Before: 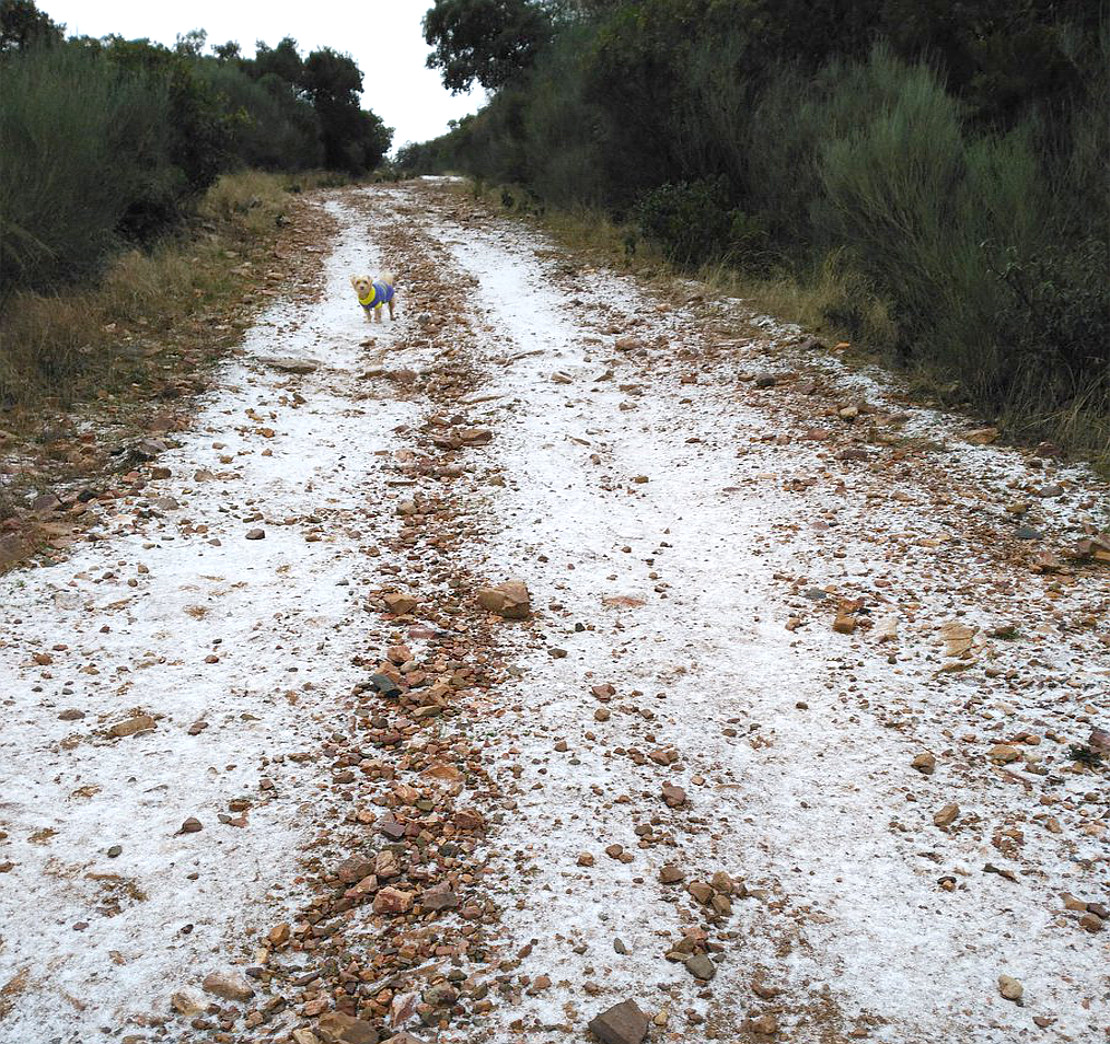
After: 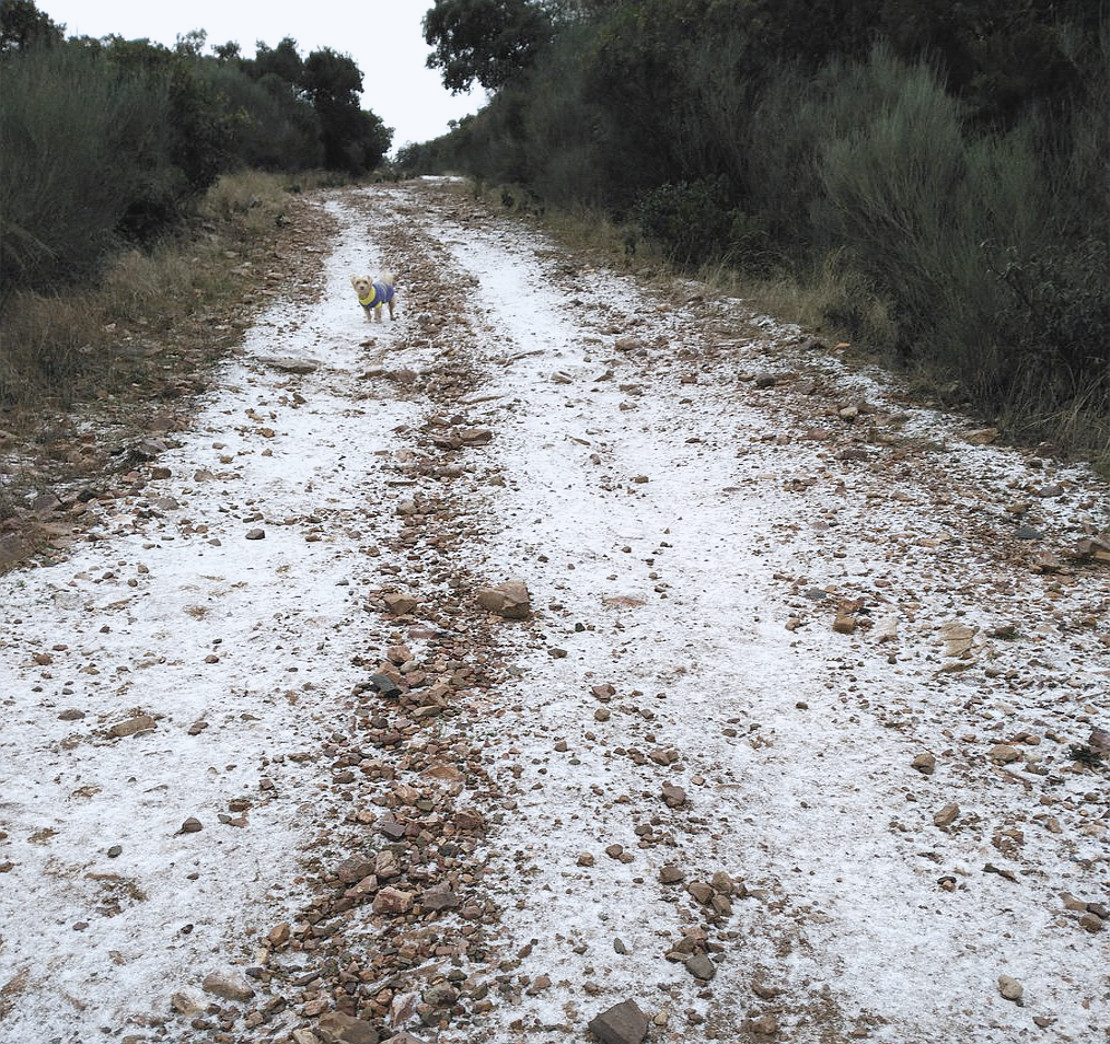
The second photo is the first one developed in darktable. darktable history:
white balance: red 0.983, blue 1.036
contrast brightness saturation: contrast -0.05, saturation -0.41
